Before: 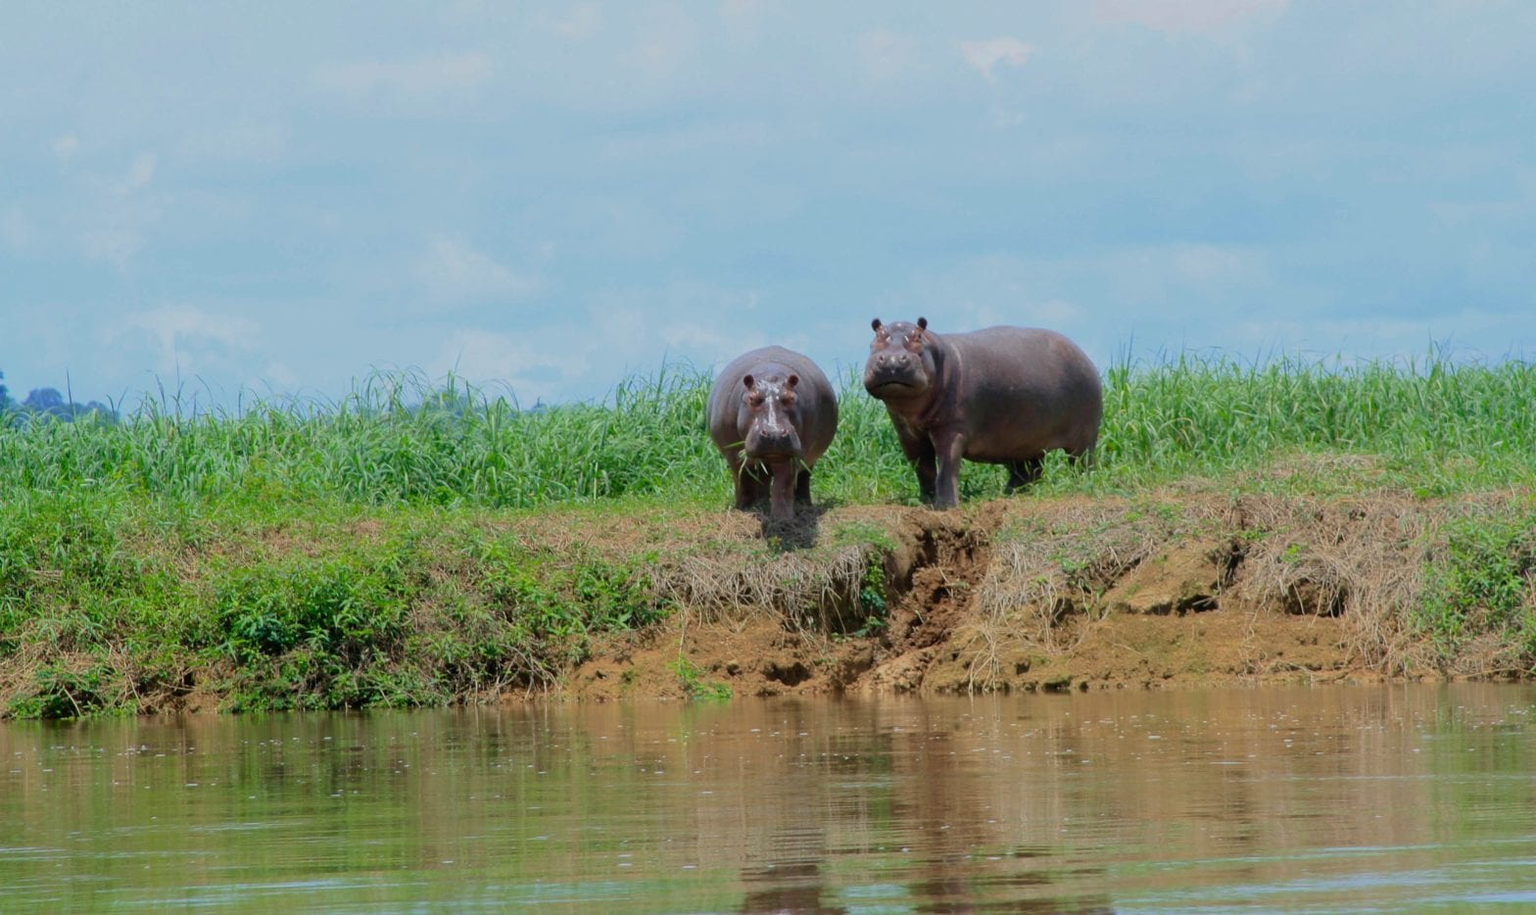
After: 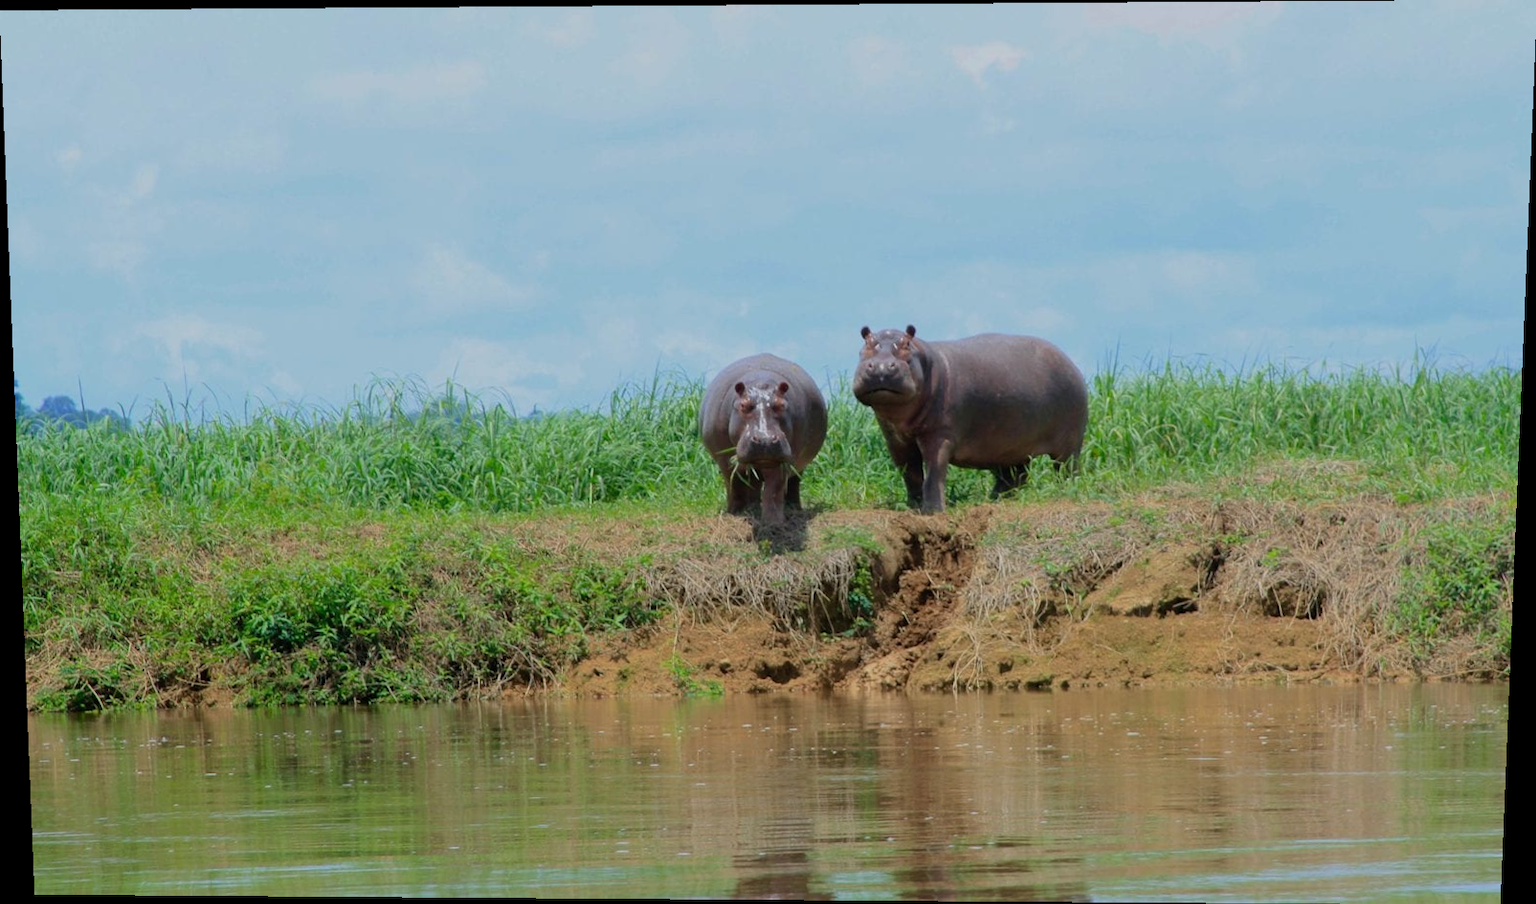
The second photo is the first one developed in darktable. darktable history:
white balance: emerald 1
rotate and perspective: lens shift (vertical) 0.048, lens shift (horizontal) -0.024, automatic cropping off
